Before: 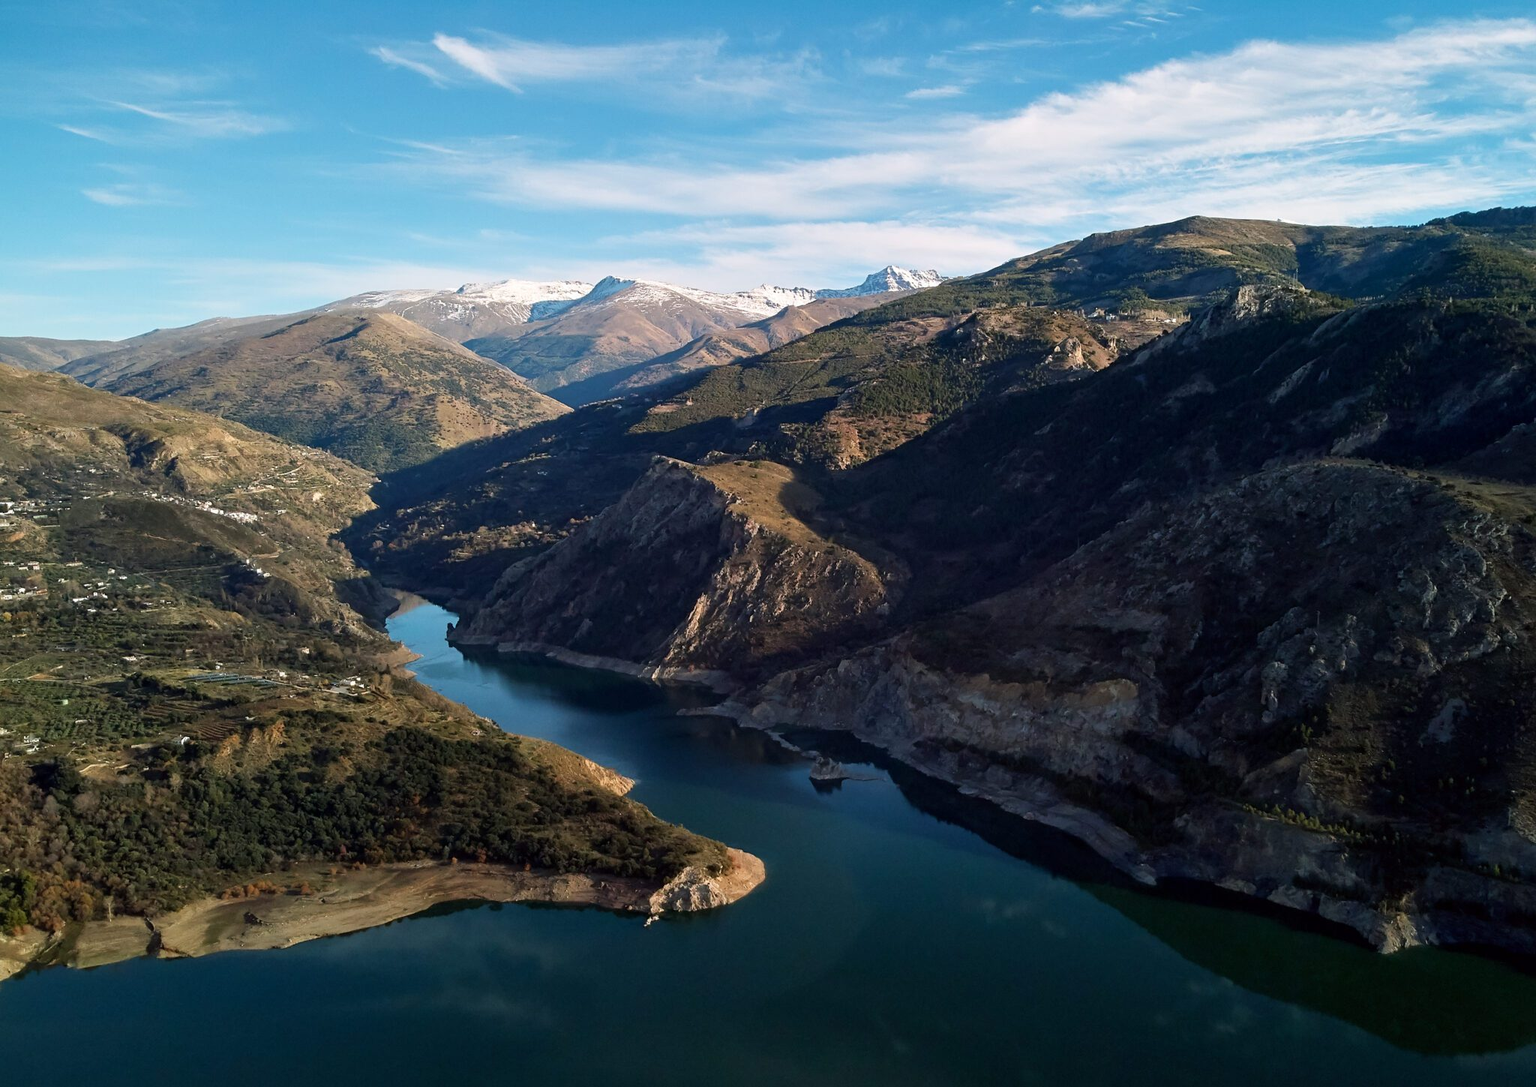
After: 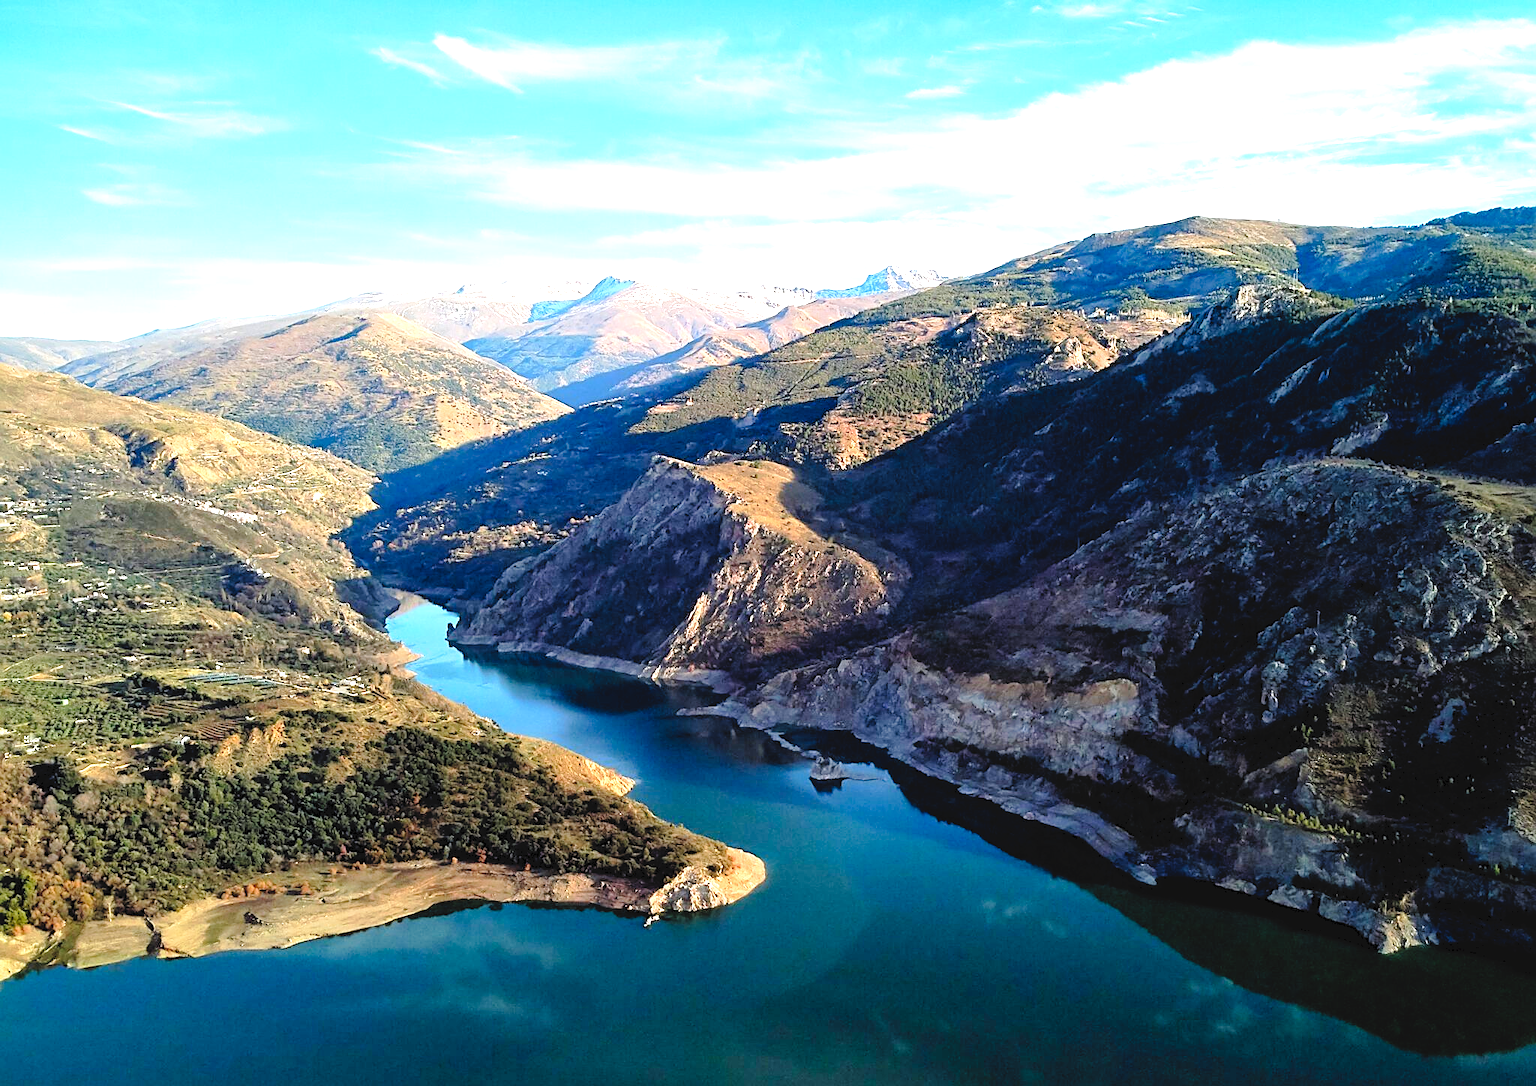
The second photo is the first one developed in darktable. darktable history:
tone curve: curves: ch0 [(0, 0) (0.003, 0.047) (0.011, 0.047) (0.025, 0.047) (0.044, 0.049) (0.069, 0.051) (0.1, 0.062) (0.136, 0.086) (0.177, 0.125) (0.224, 0.178) (0.277, 0.246) (0.335, 0.324) (0.399, 0.407) (0.468, 0.48) (0.543, 0.57) (0.623, 0.675) (0.709, 0.772) (0.801, 0.876) (0.898, 0.963) (1, 1)], preserve colors none
levels: levels [0.036, 0.364, 0.827]
contrast brightness saturation: brightness 0.15
sharpen: on, module defaults
